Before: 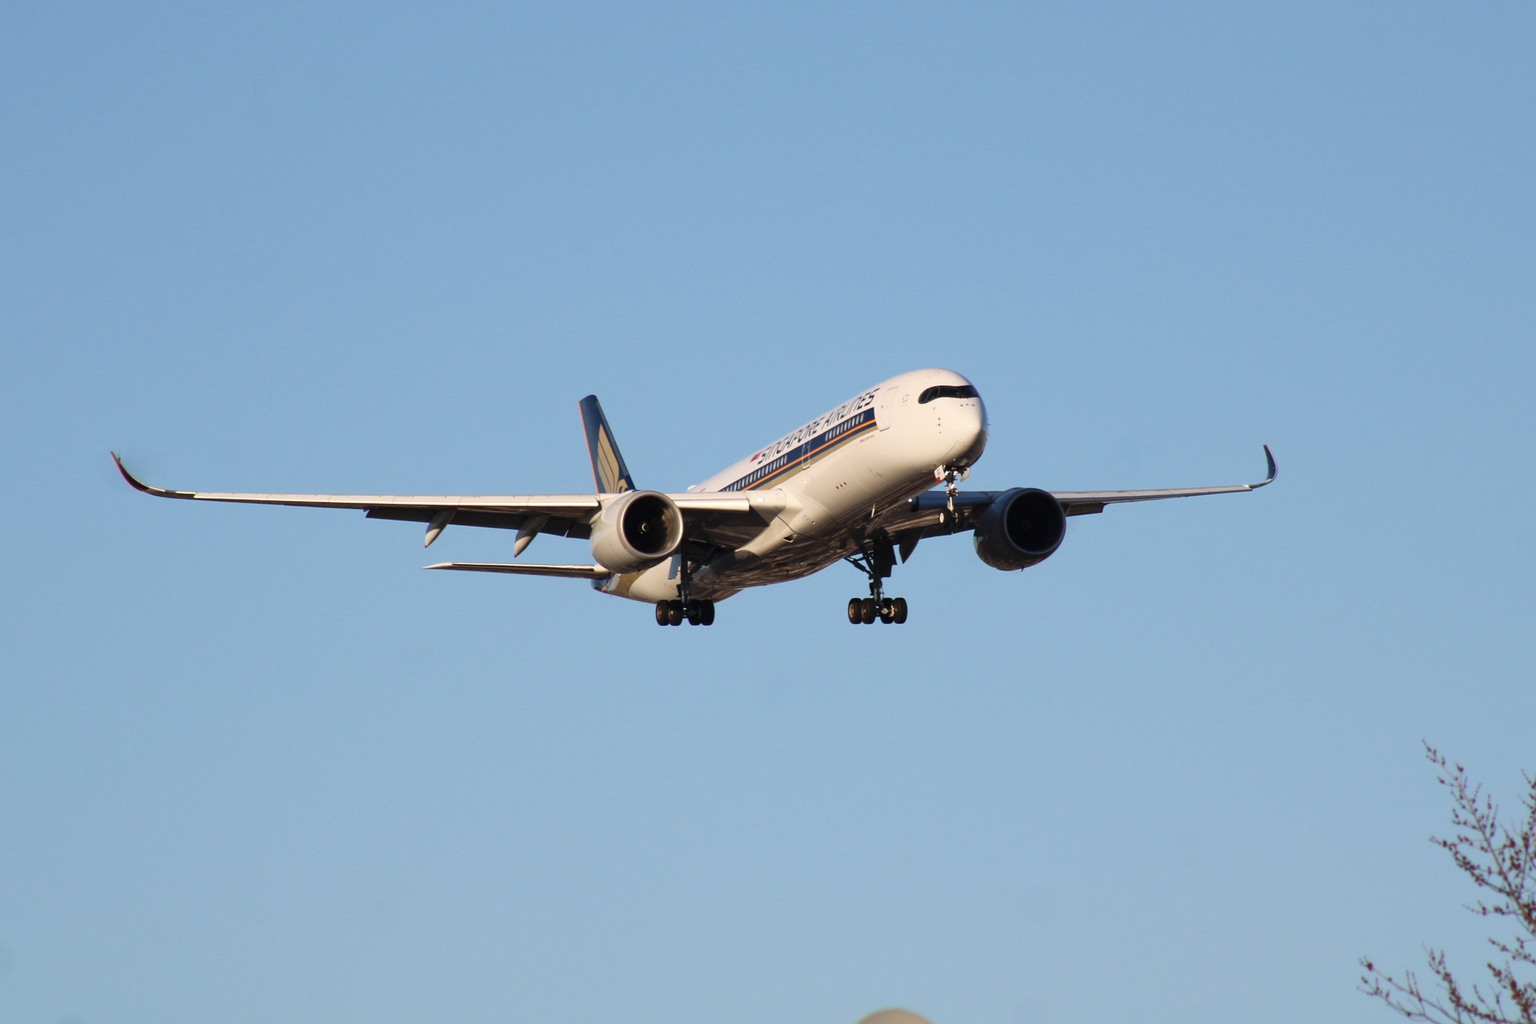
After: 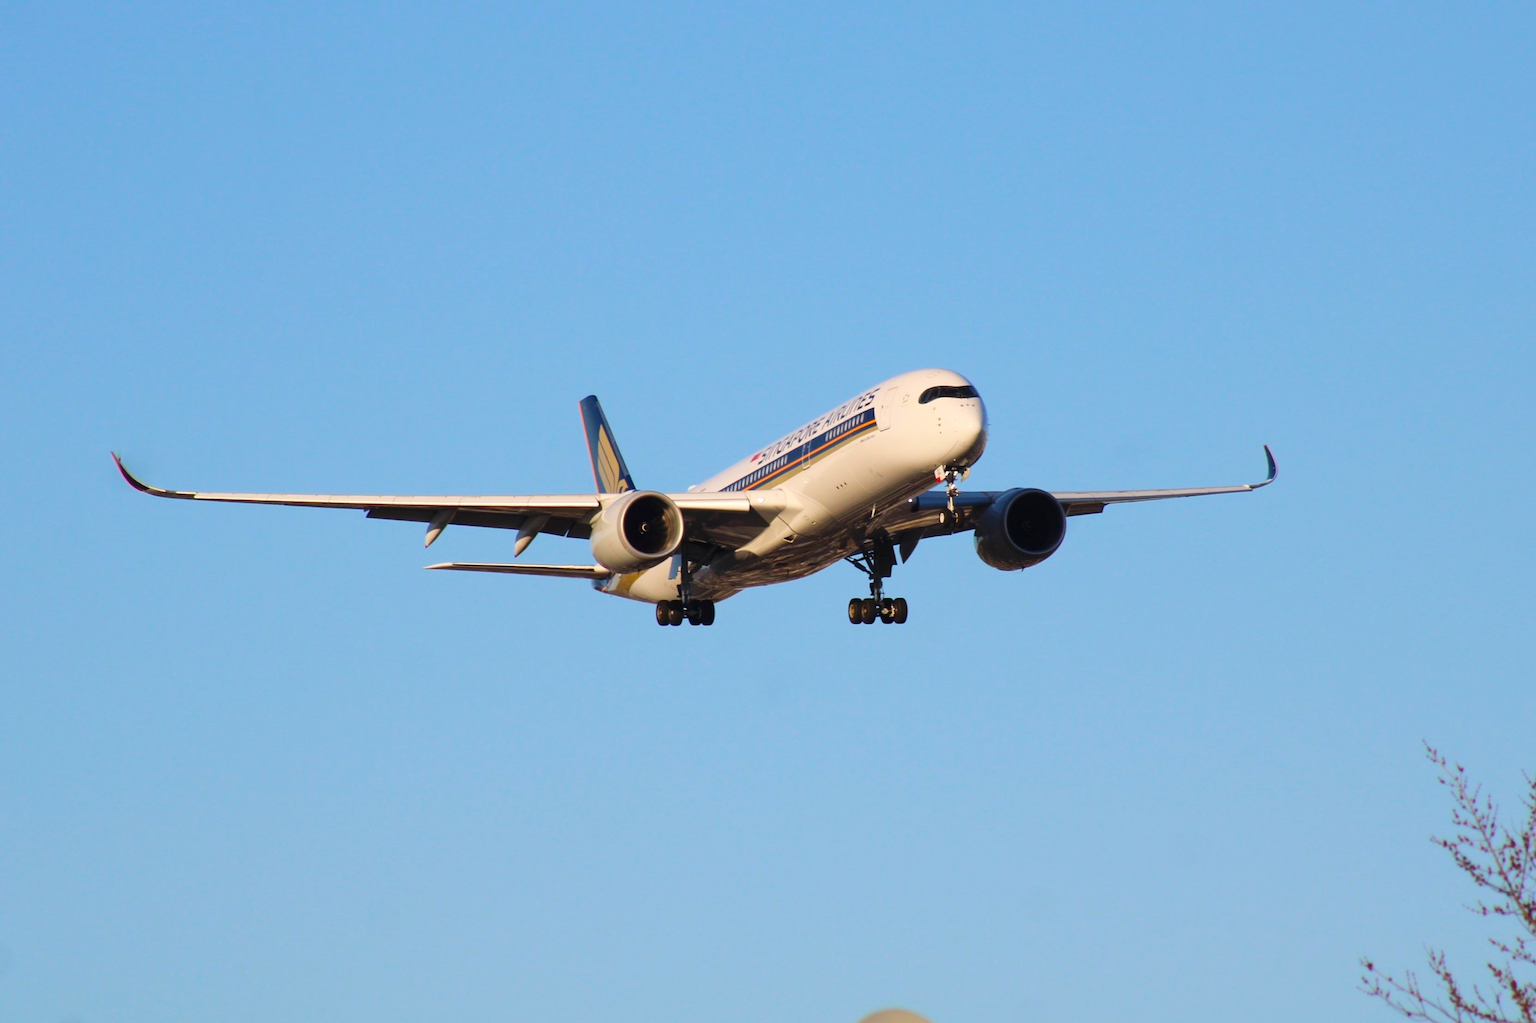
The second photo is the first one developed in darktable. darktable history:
color balance rgb: perceptual saturation grading › global saturation 29.971%, perceptual brilliance grading › mid-tones 11.011%, perceptual brilliance grading › shadows 14.793%, global vibrance 19.214%
